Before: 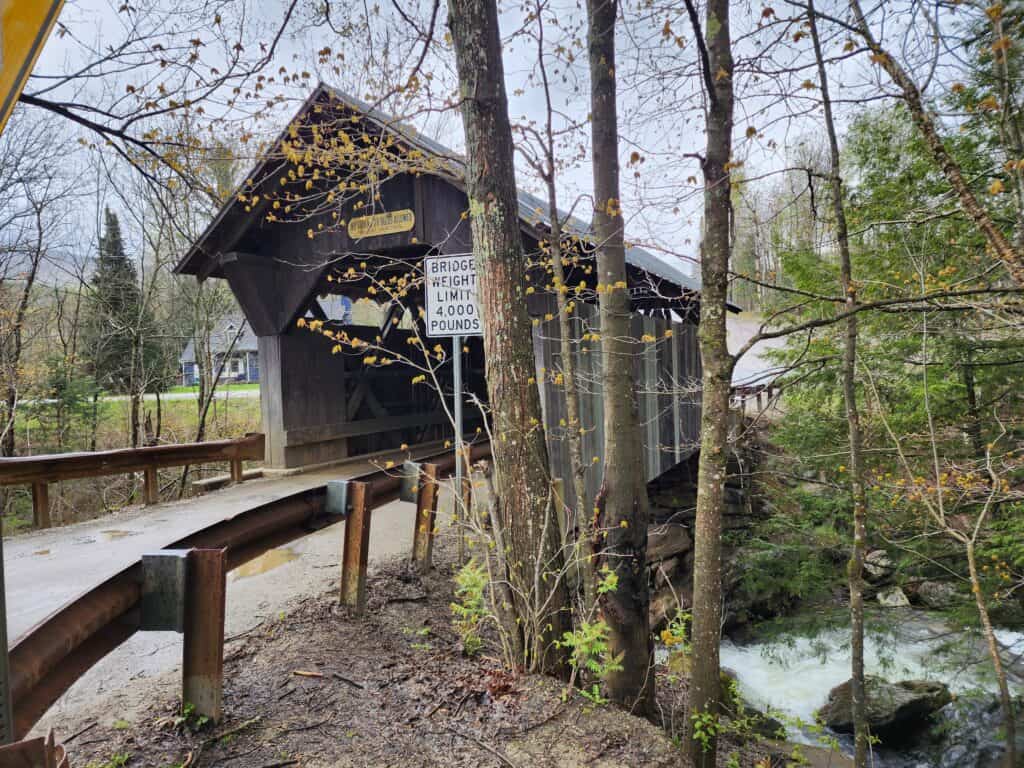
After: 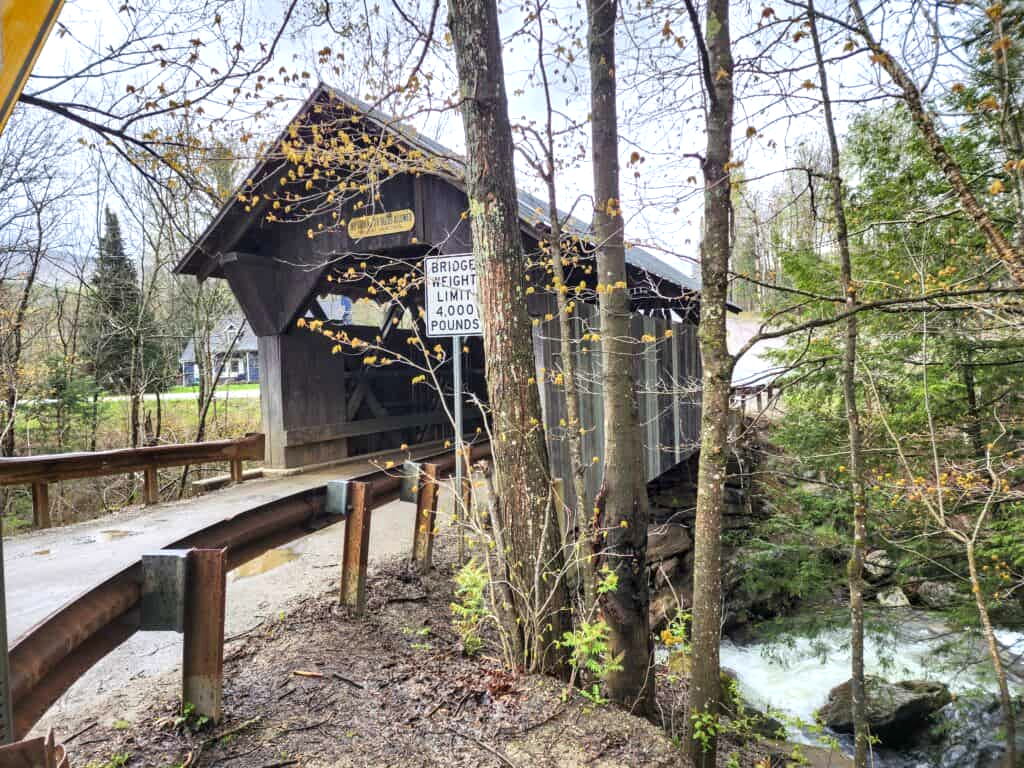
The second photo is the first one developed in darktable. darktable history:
local contrast: on, module defaults
exposure: black level correction 0, exposure 0.5 EV, compensate highlight preservation false
